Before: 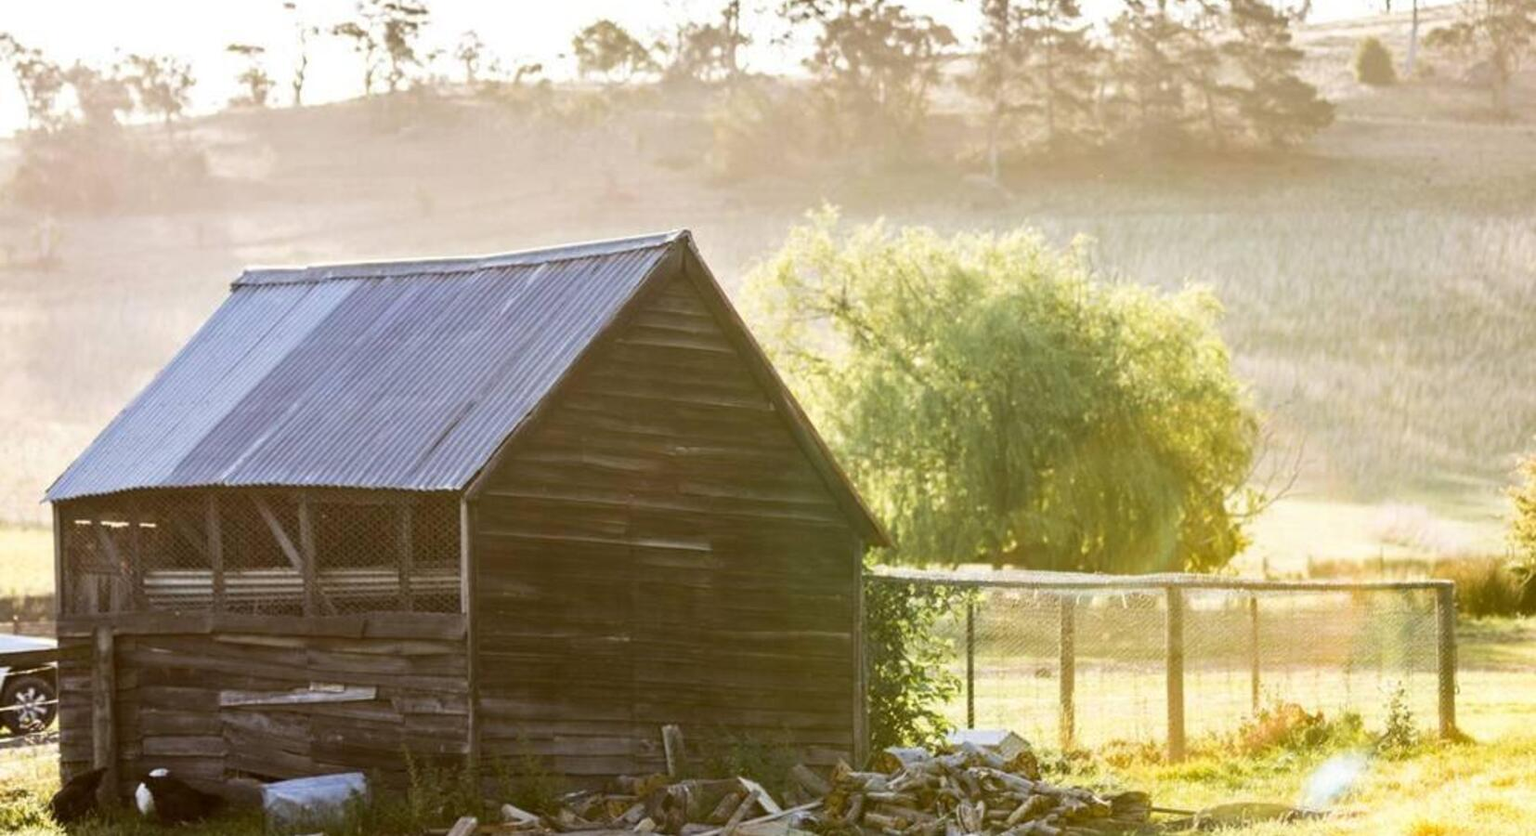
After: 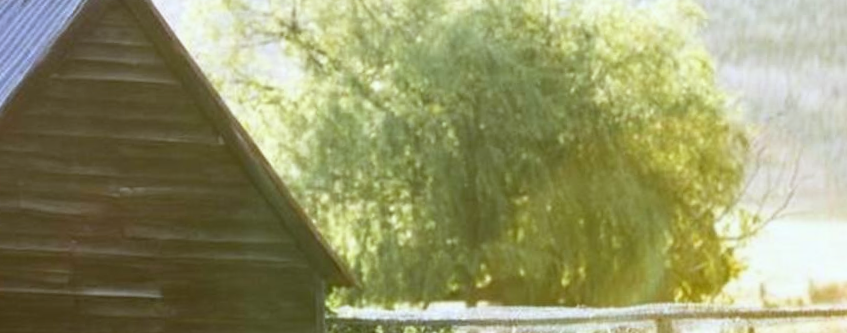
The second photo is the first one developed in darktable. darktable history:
crop: left 36.607%, top 34.735%, right 13.146%, bottom 30.611%
shadows and highlights: shadows 0, highlights 40
rotate and perspective: rotation -2.22°, lens shift (horizontal) -0.022, automatic cropping off
white balance: red 0.931, blue 1.11
